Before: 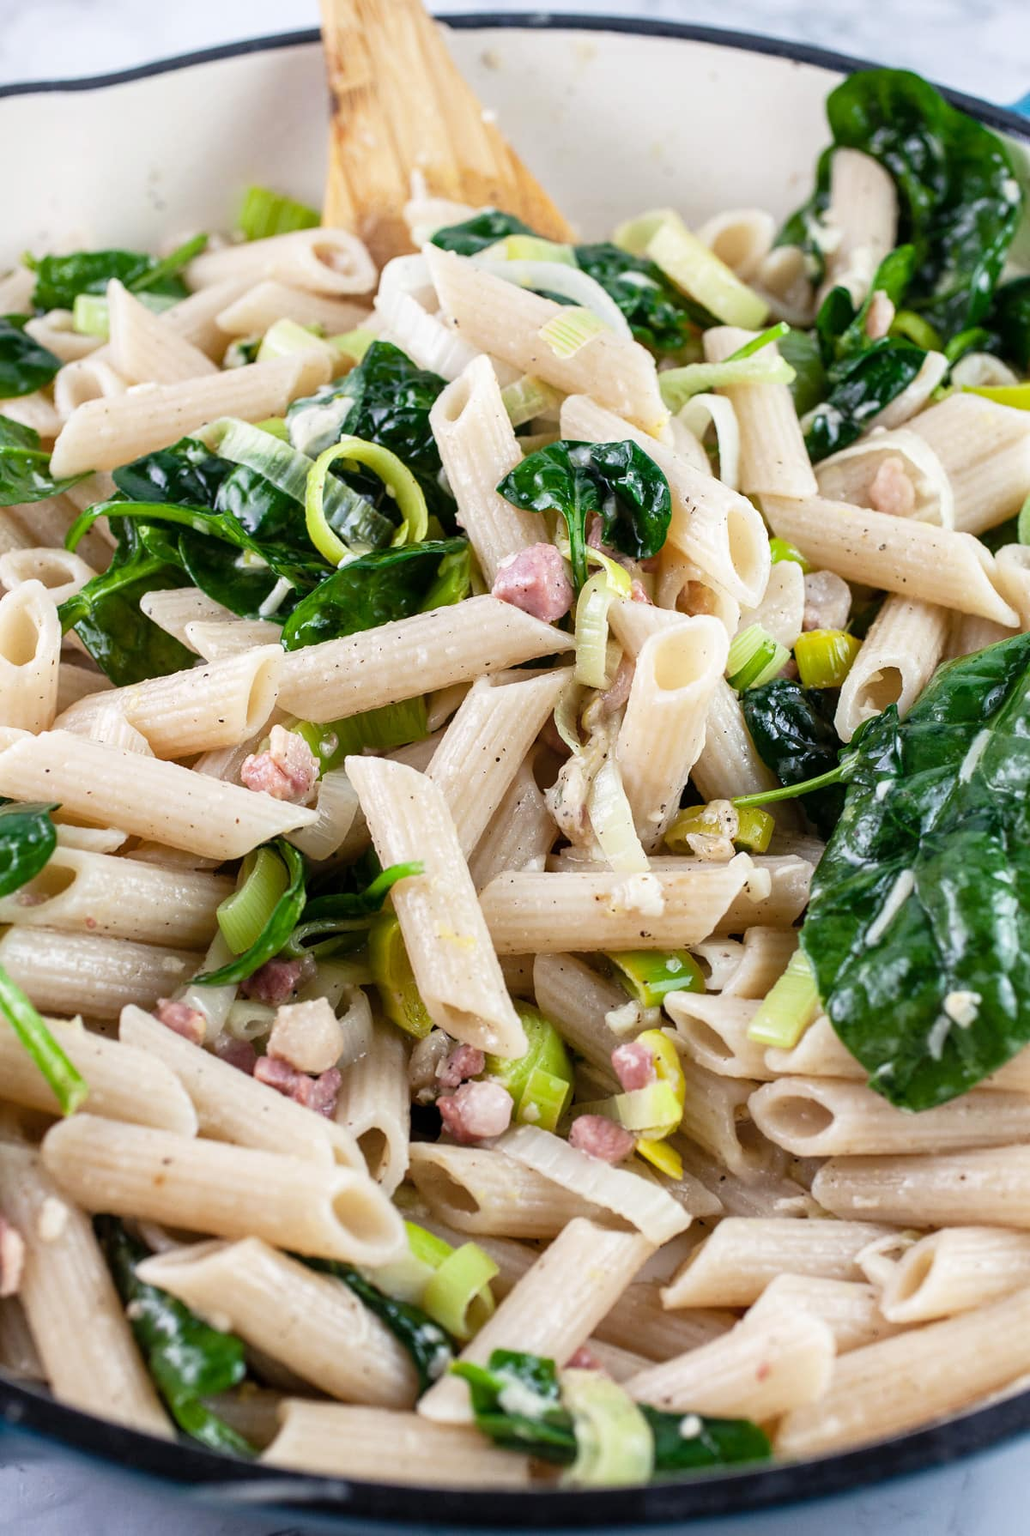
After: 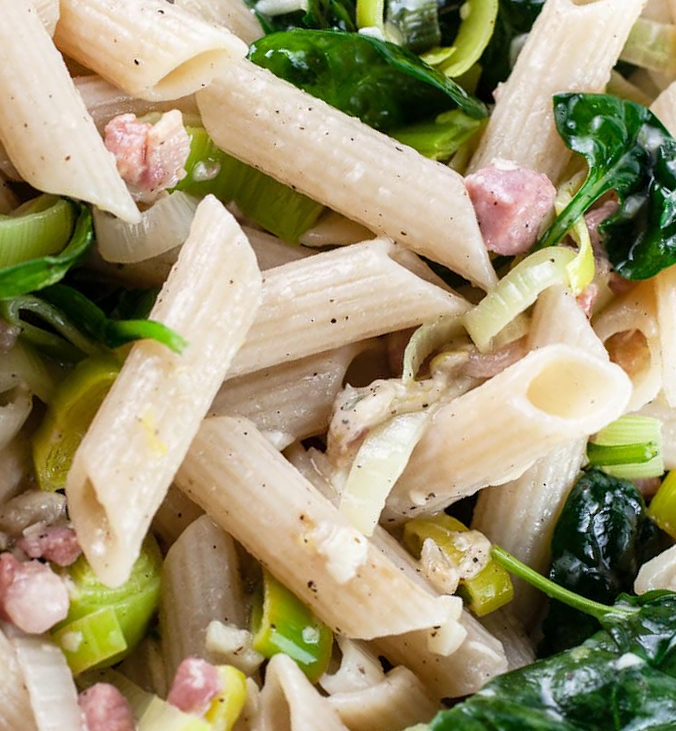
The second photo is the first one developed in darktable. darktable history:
crop and rotate: angle -44.73°, top 16.405%, right 0.817%, bottom 11.639%
